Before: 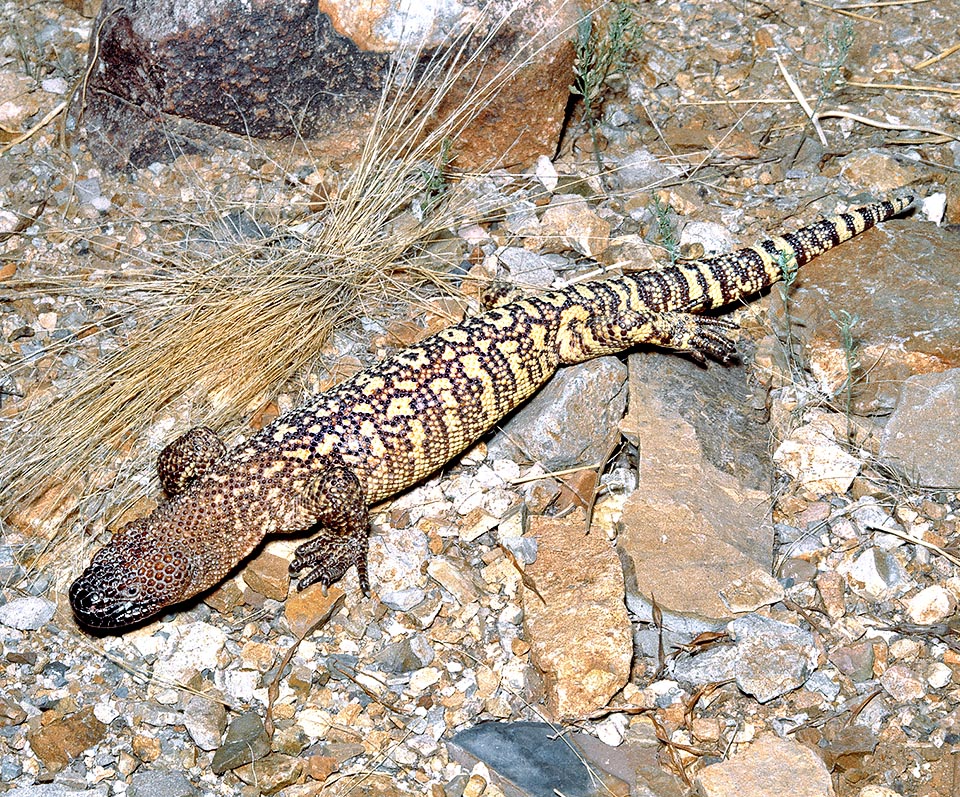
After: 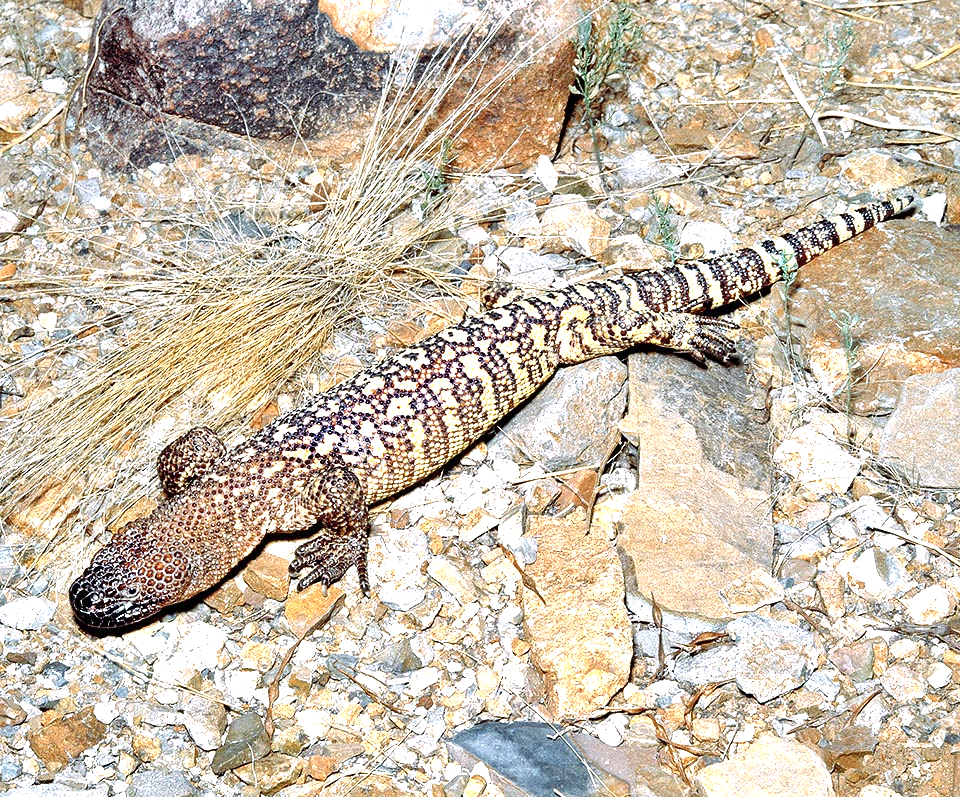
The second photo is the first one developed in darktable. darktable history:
local contrast: mode bilateral grid, contrast 20, coarseness 50, detail 120%, midtone range 0.2
exposure: black level correction 0, exposure 0.7 EV, compensate exposure bias true, compensate highlight preservation false
color balance rgb: linear chroma grading › global chroma 1.5%, linear chroma grading › mid-tones -1%, perceptual saturation grading › global saturation -3%, perceptual saturation grading › shadows -2%
